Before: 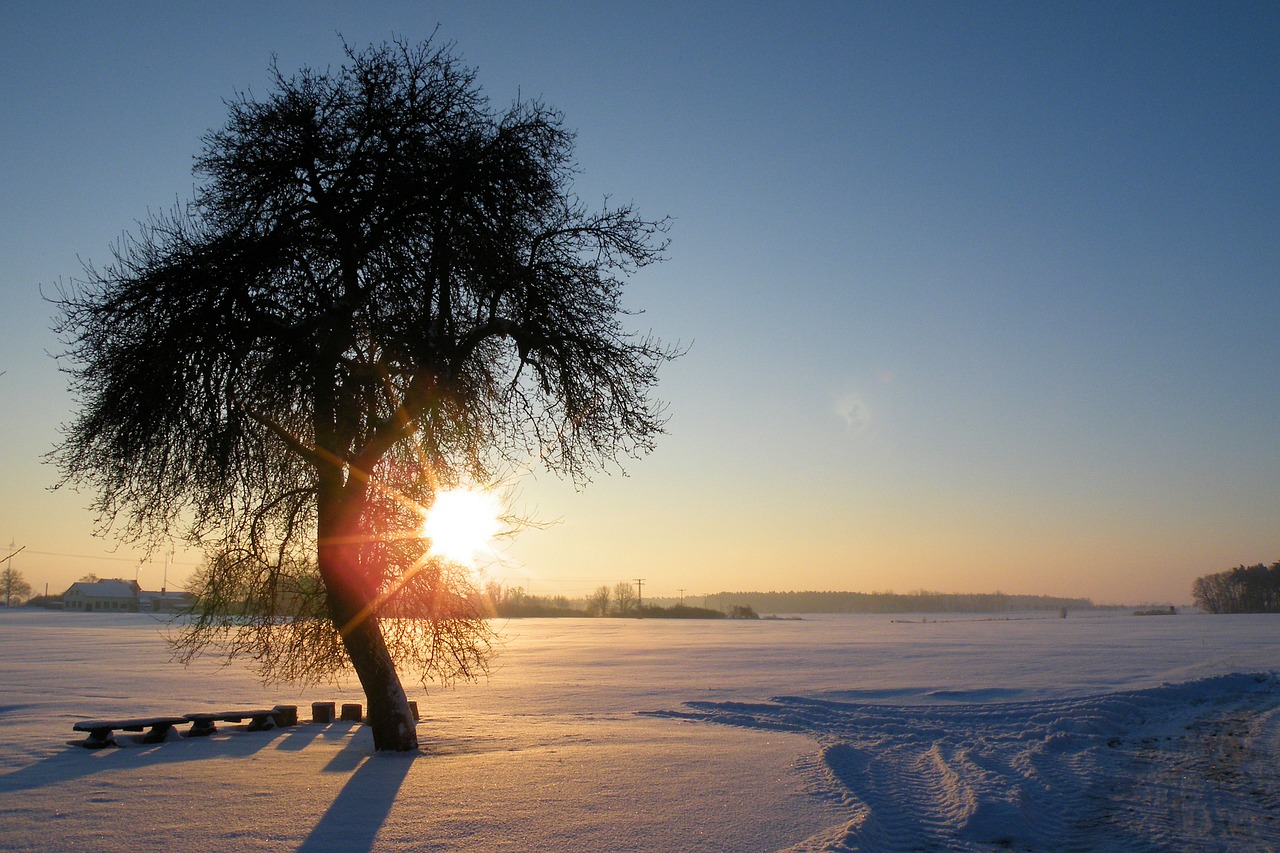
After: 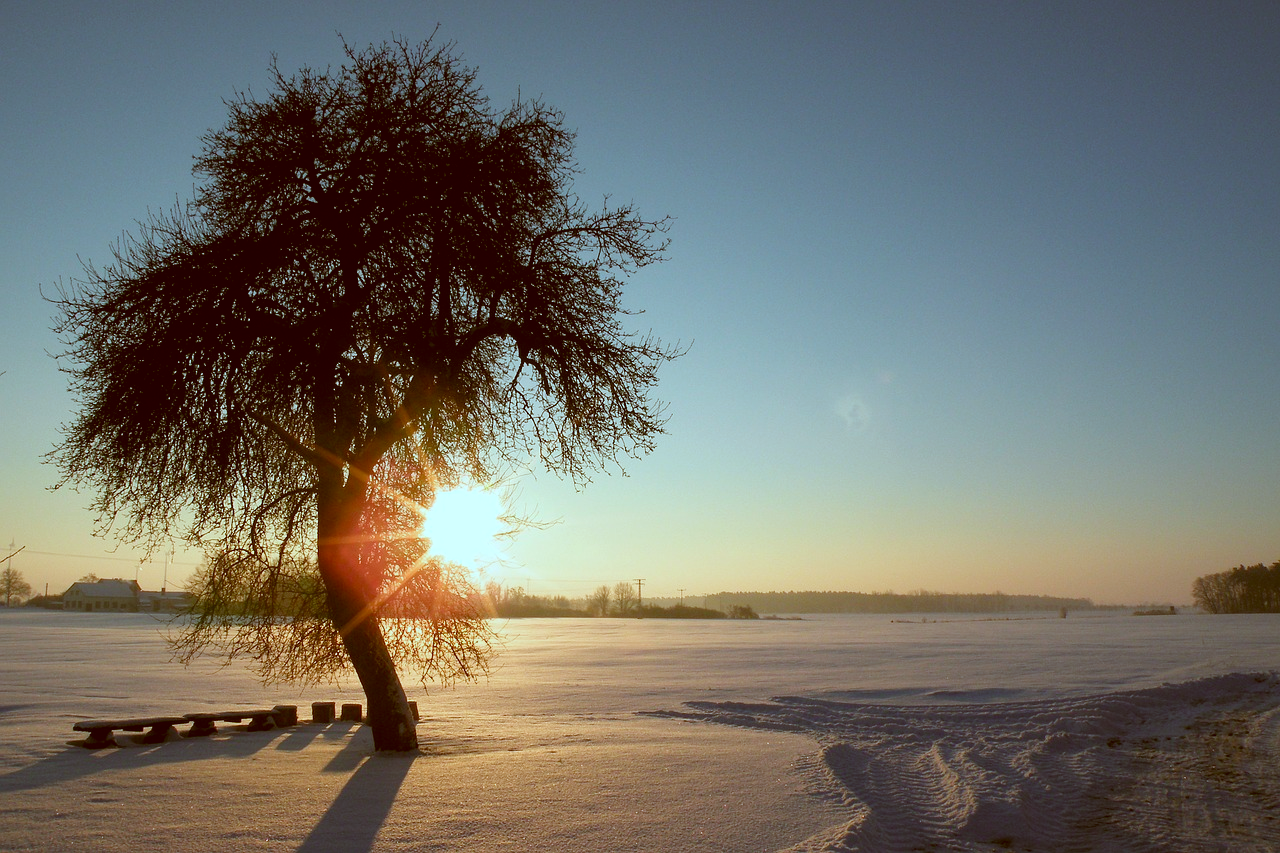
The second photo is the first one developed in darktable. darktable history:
color correction: highlights a* -14.03, highlights b* -16.37, shadows a* 10.5, shadows b* 29.87
